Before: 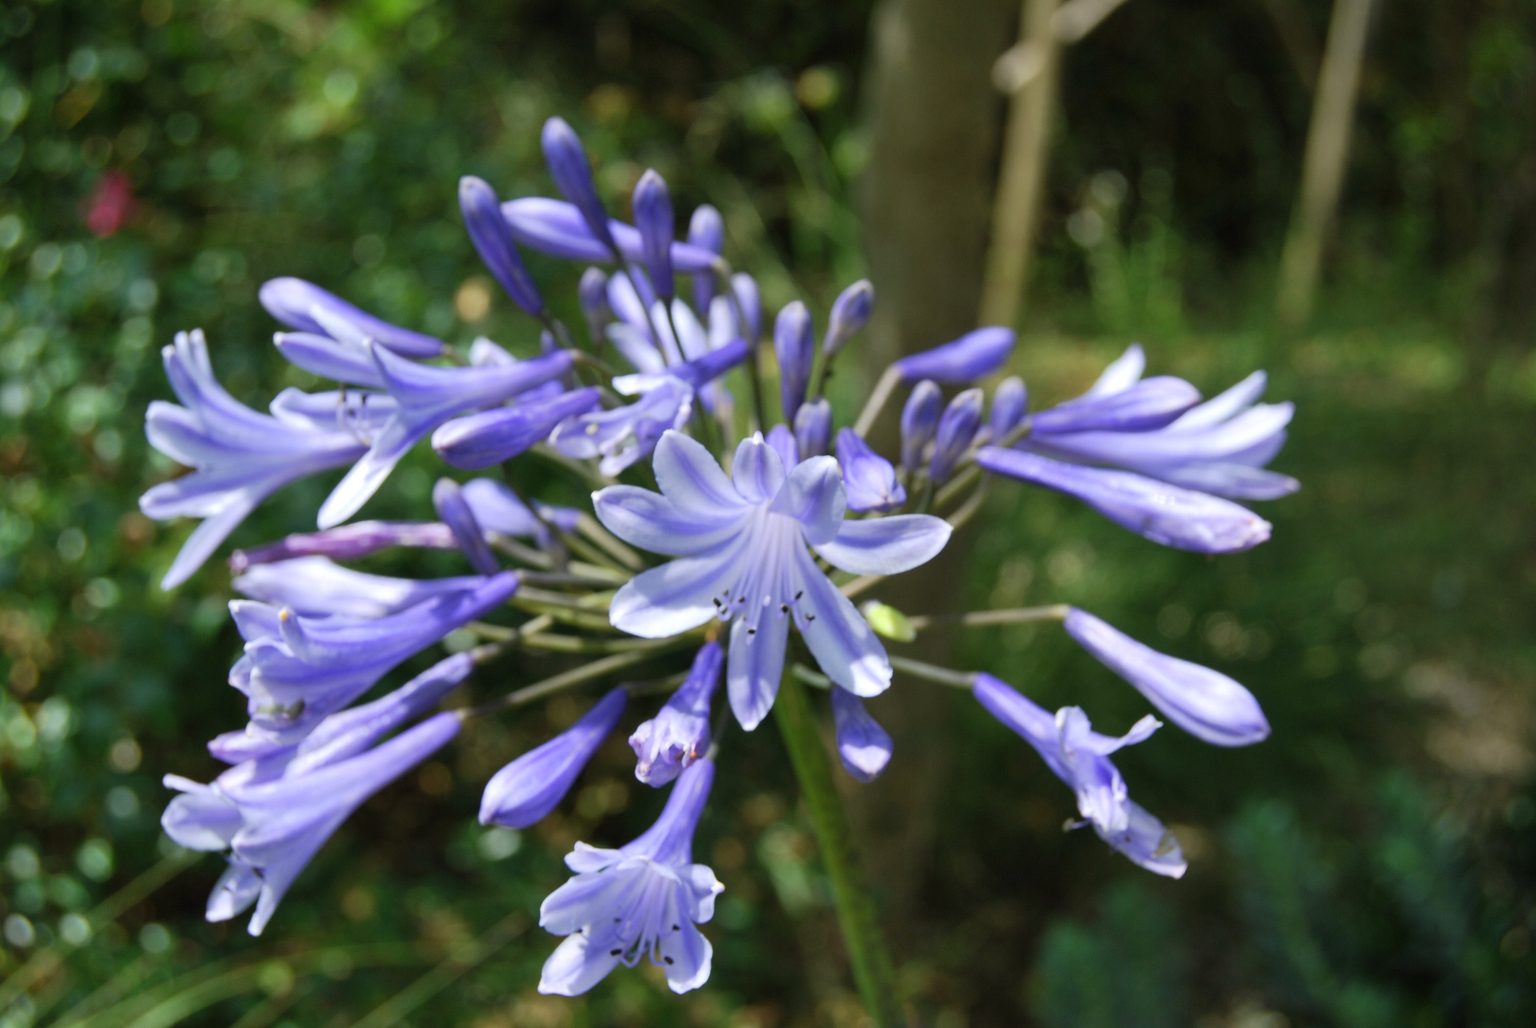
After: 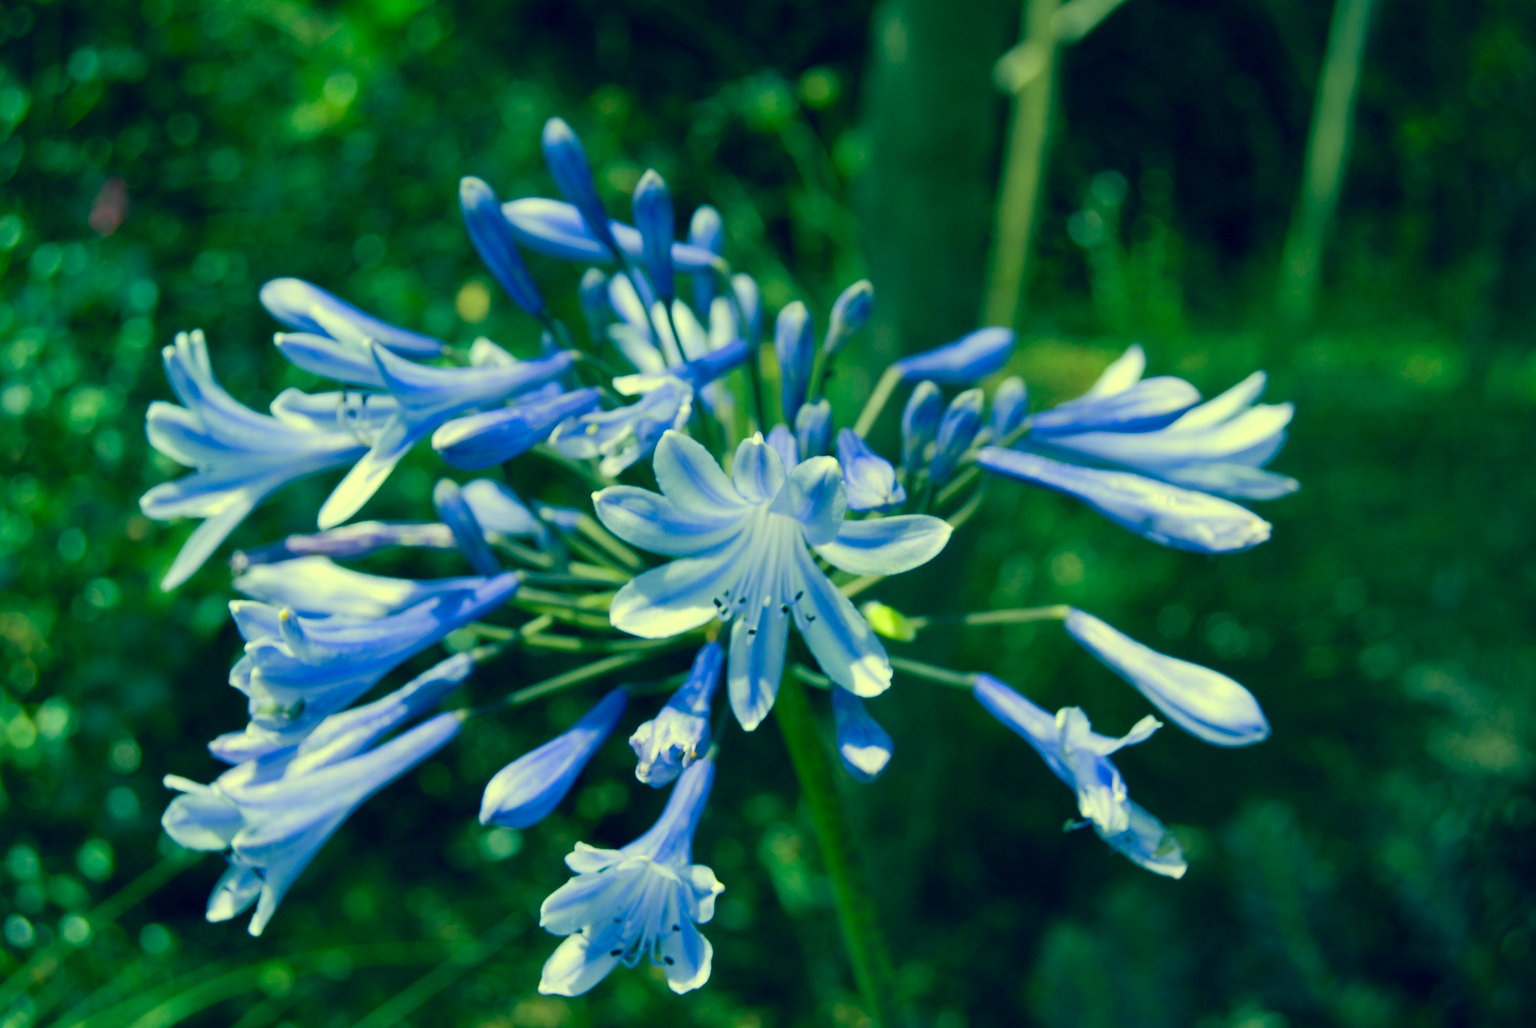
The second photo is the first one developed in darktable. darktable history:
color correction: highlights a* -15.86, highlights b* 39.97, shadows a* -39.86, shadows b* -25.61
exposure: black level correction 0.01, exposure 0.017 EV, compensate highlight preservation false
